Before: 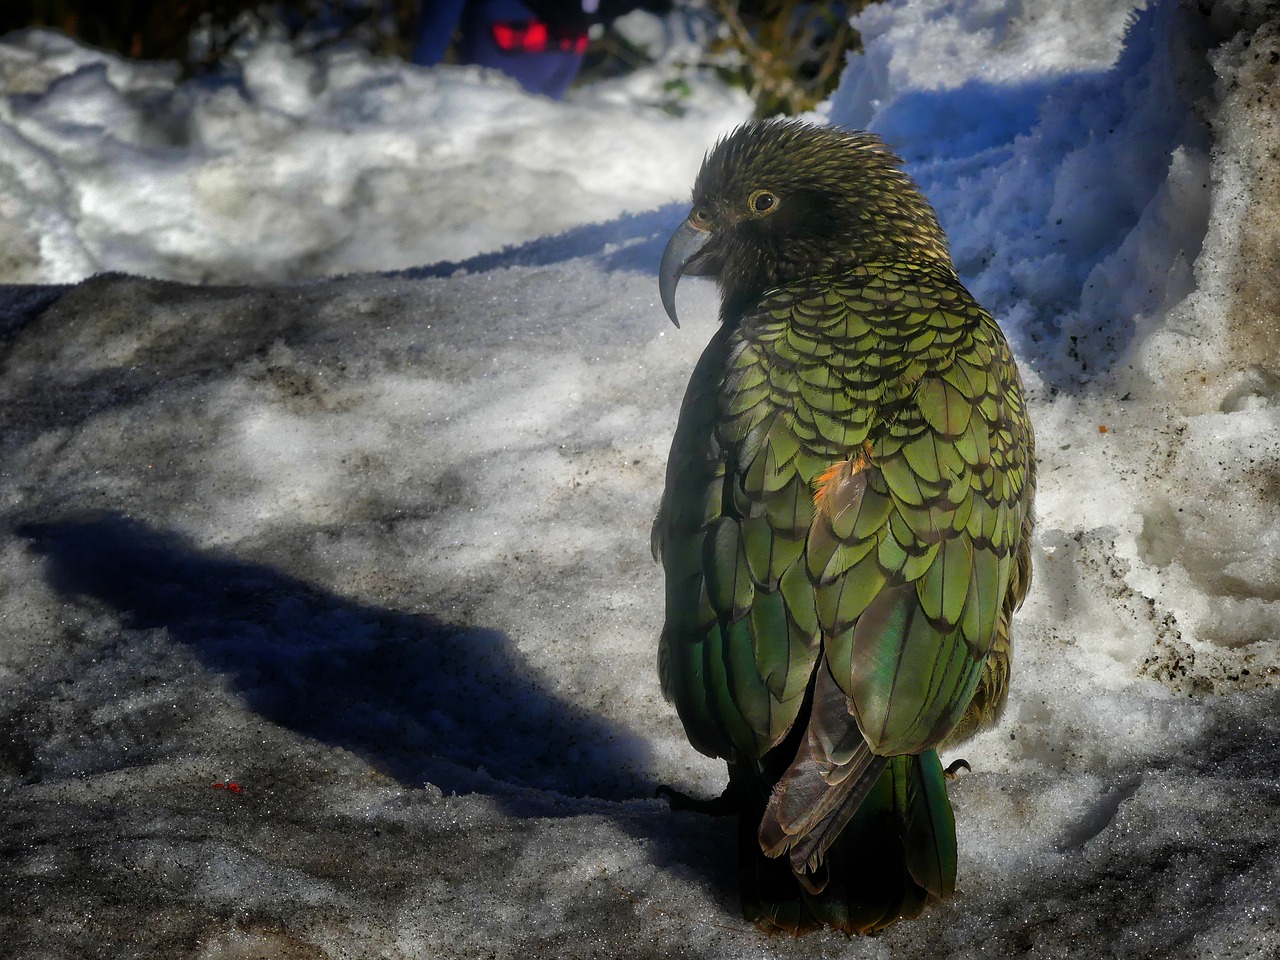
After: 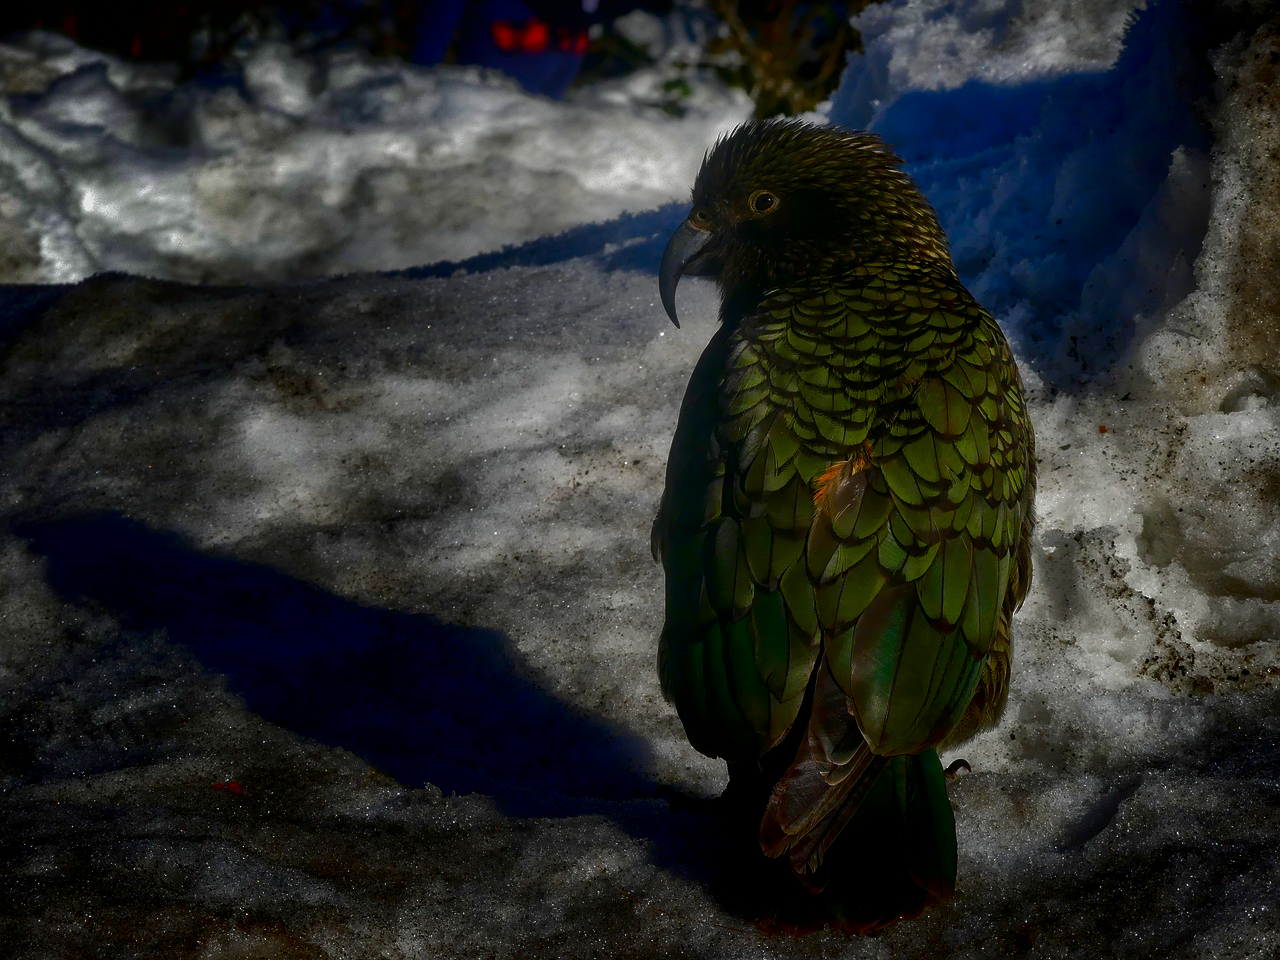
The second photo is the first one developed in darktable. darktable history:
tone curve: curves: ch0 [(0, 0) (0.568, 0.517) (0.8, 0.717) (1, 1)], color space Lab, independent channels, preserve colors none
contrast brightness saturation: brightness -0.502
local contrast: detail 109%
